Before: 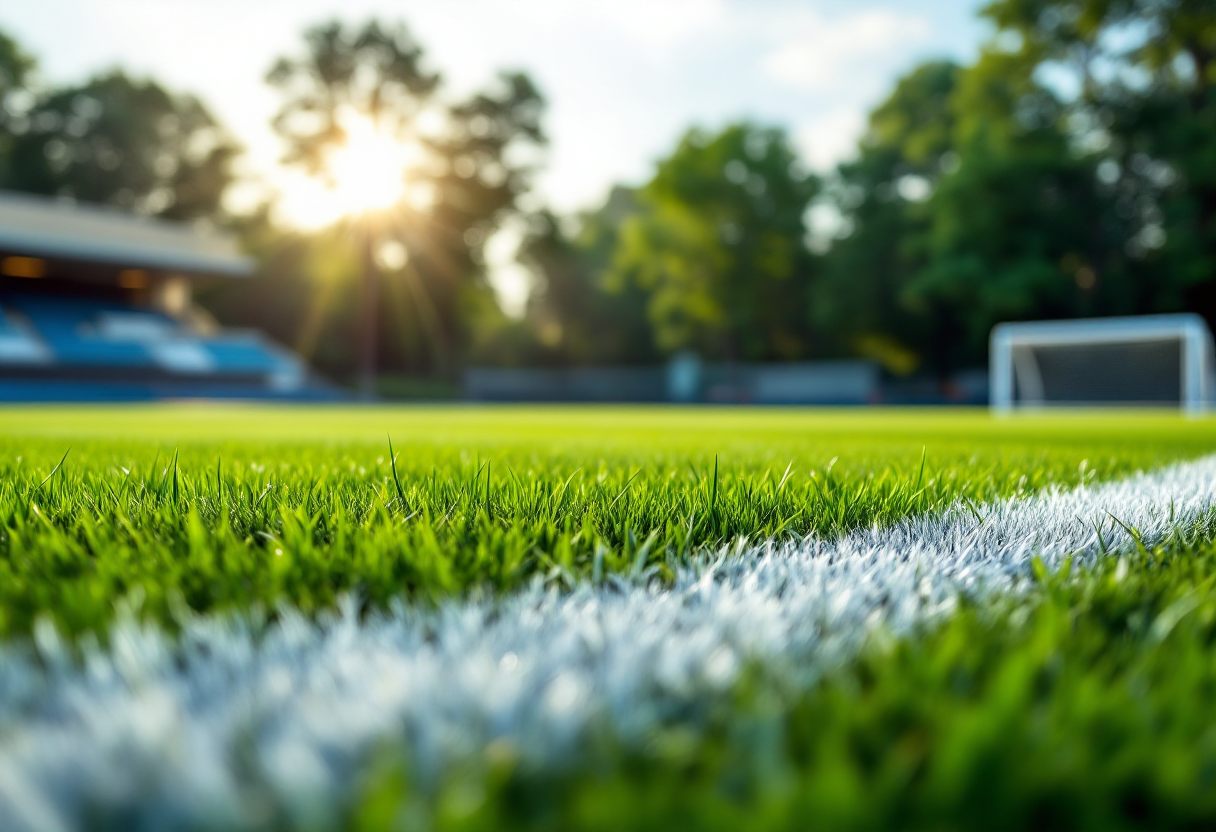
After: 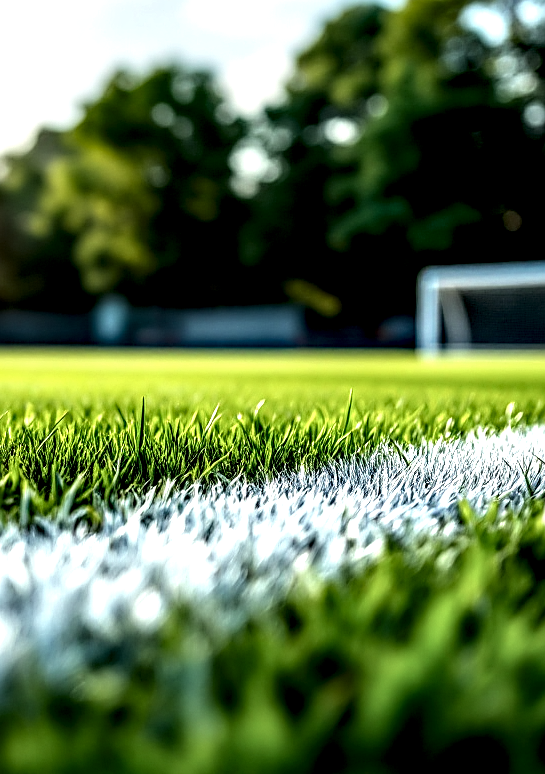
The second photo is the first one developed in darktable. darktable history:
crop: left 47.203%, top 6.934%, right 7.961%
sharpen: on, module defaults
local contrast: shadows 158%, detail 226%
